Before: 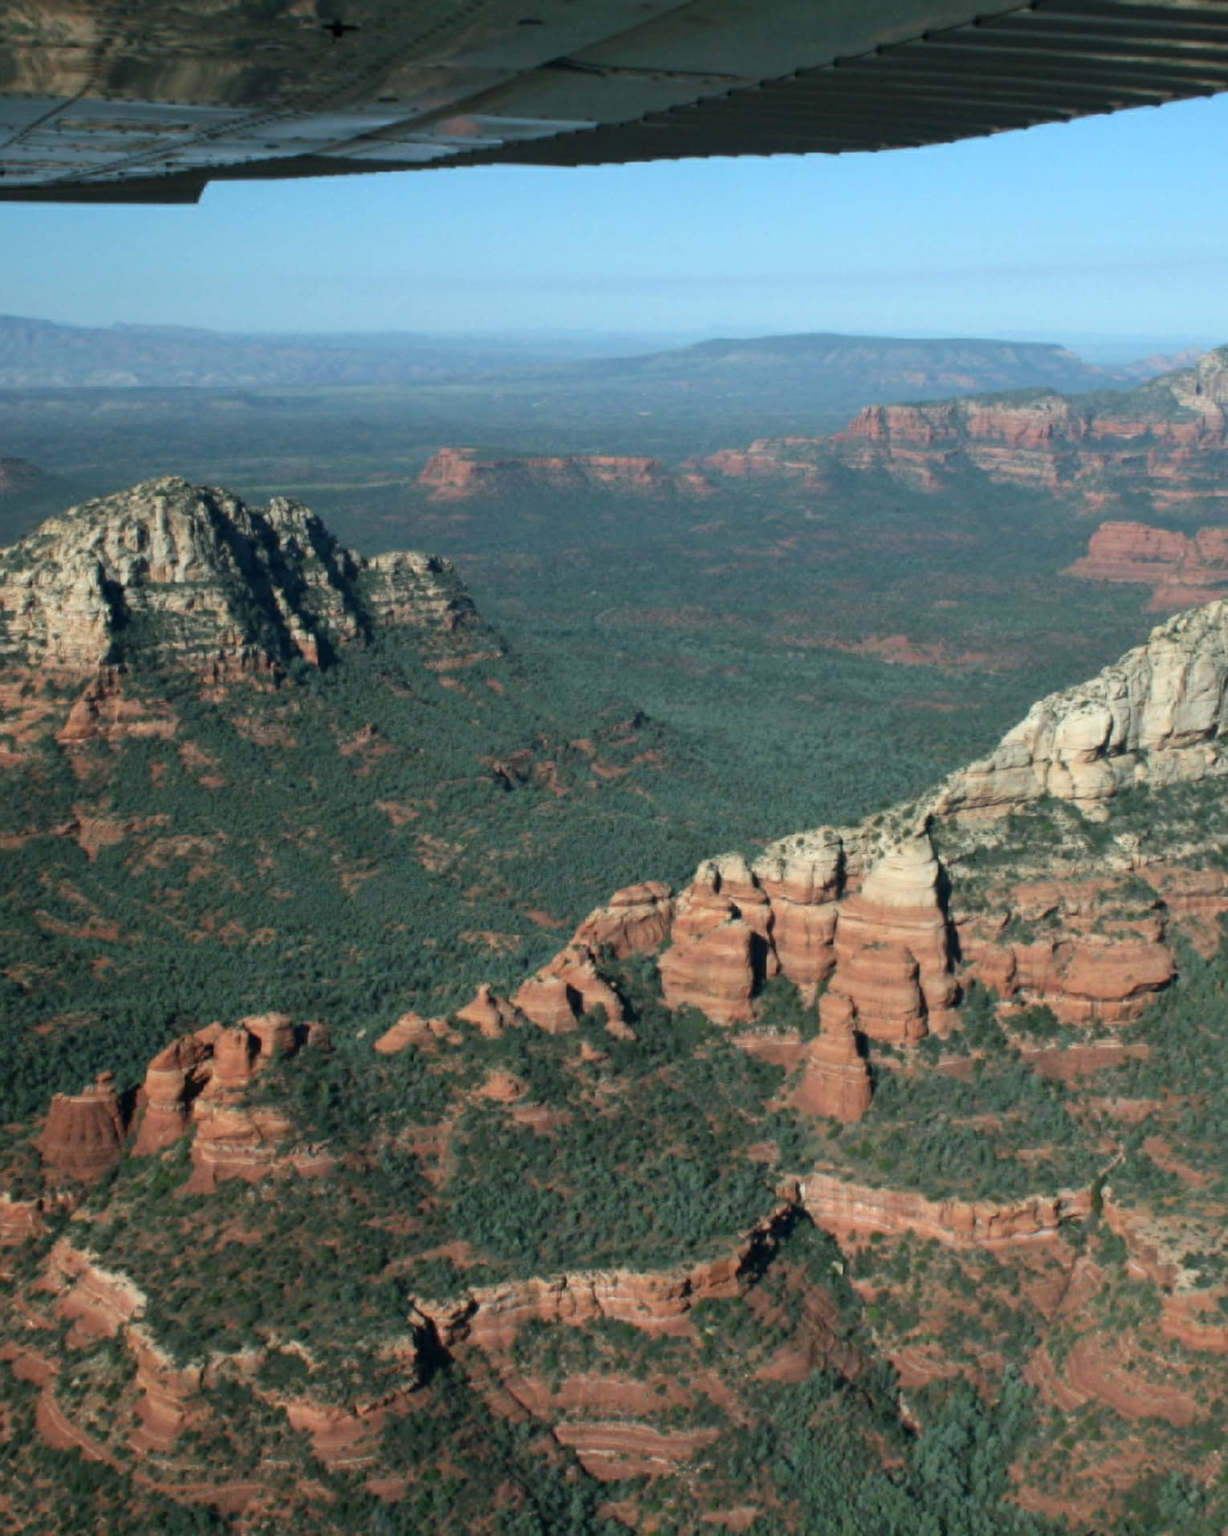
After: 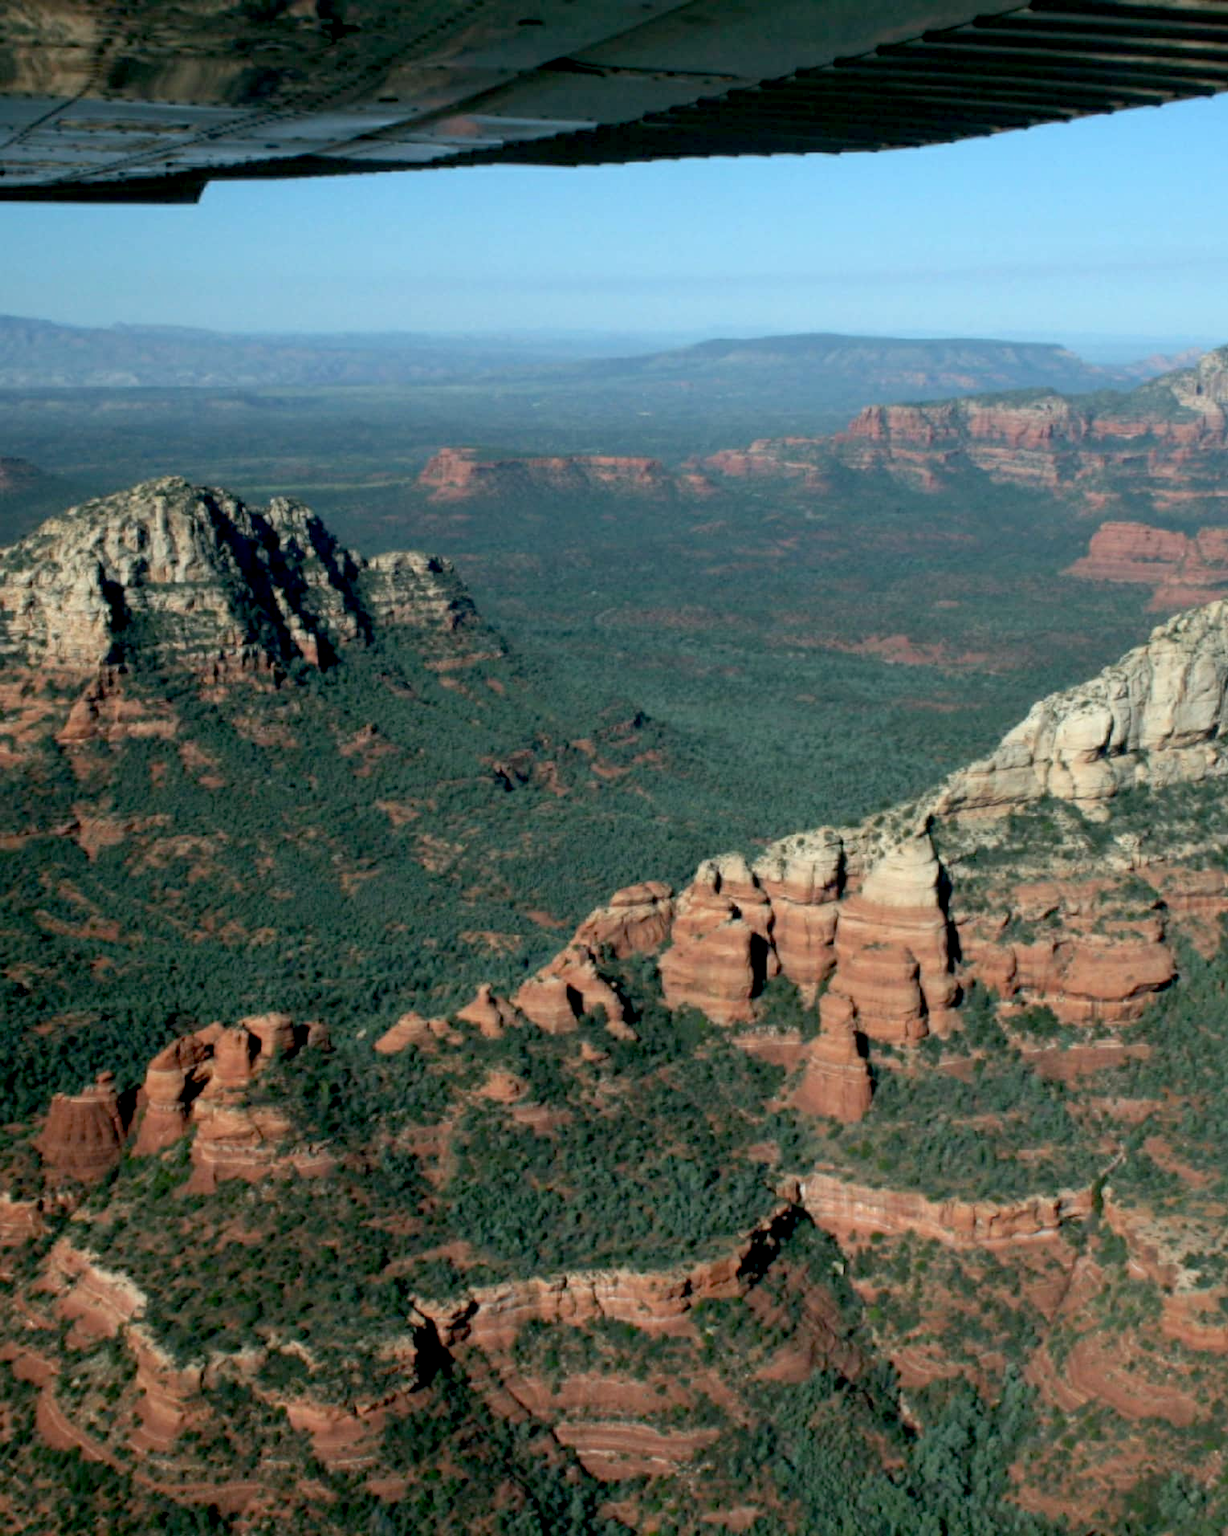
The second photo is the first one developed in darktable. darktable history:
exposure: black level correction 0.017, exposure -0.007 EV, compensate highlight preservation false
